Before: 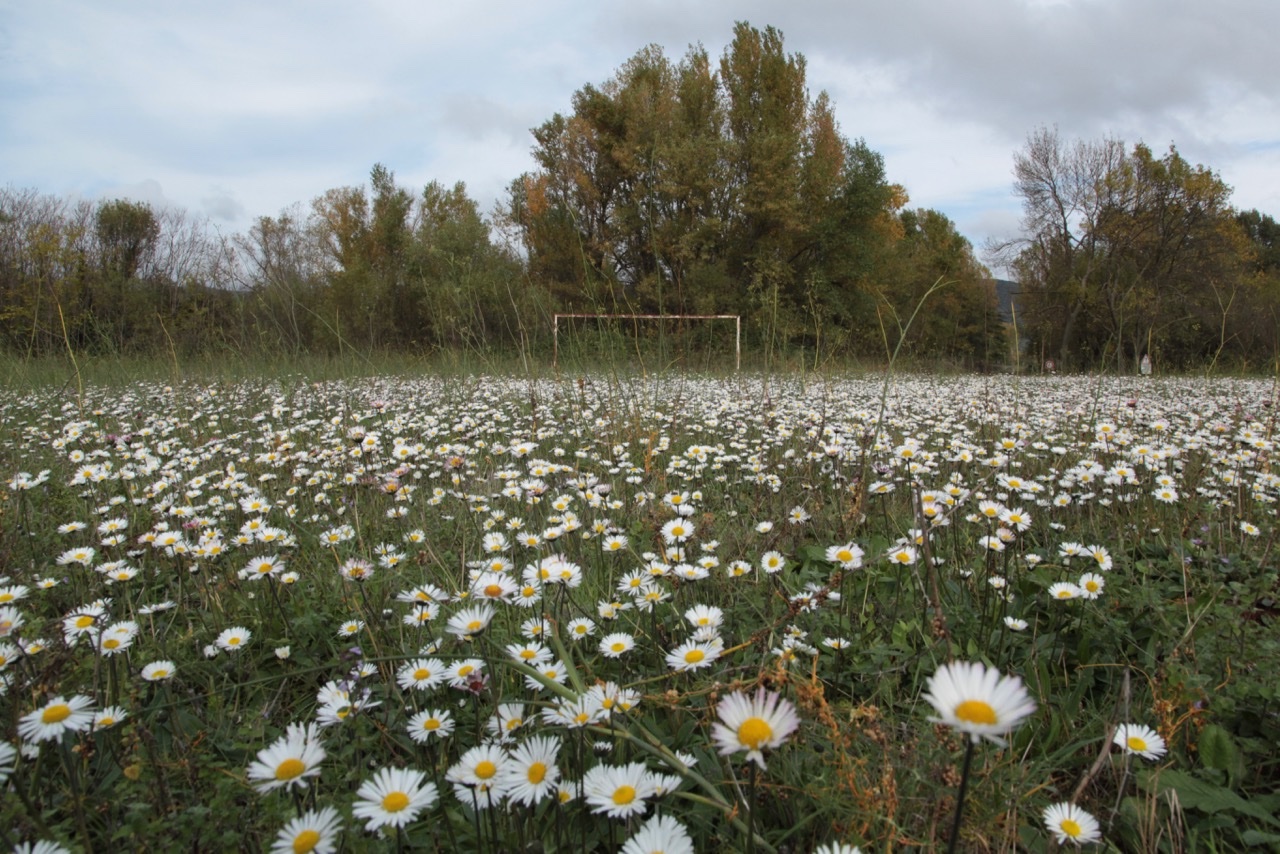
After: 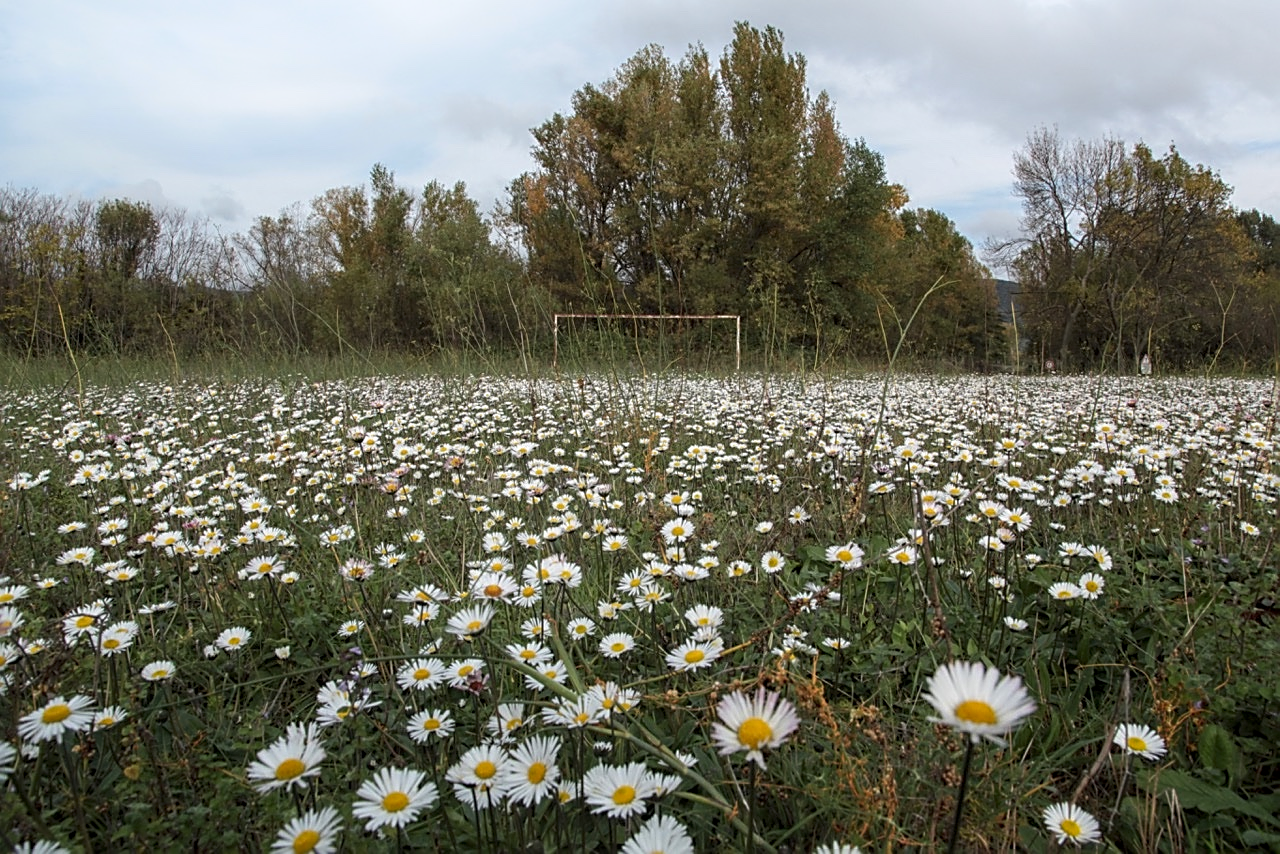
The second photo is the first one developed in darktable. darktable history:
local contrast: on, module defaults
shadows and highlights: shadows -40.15, highlights 62.88, soften with gaussian
sharpen: amount 0.75
